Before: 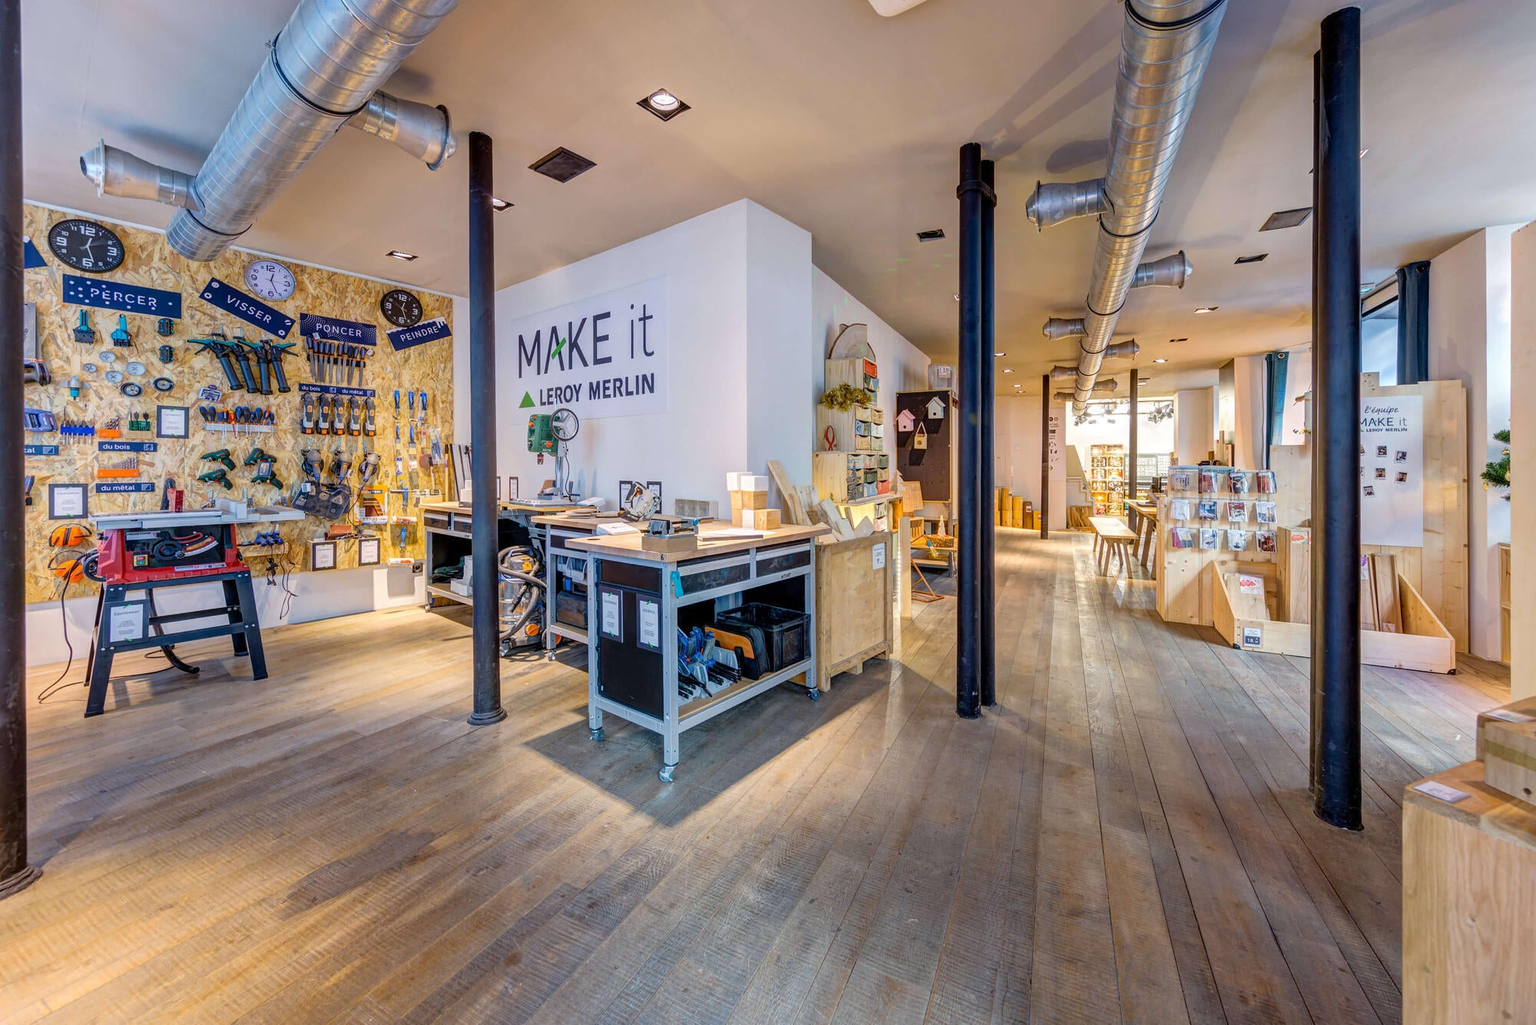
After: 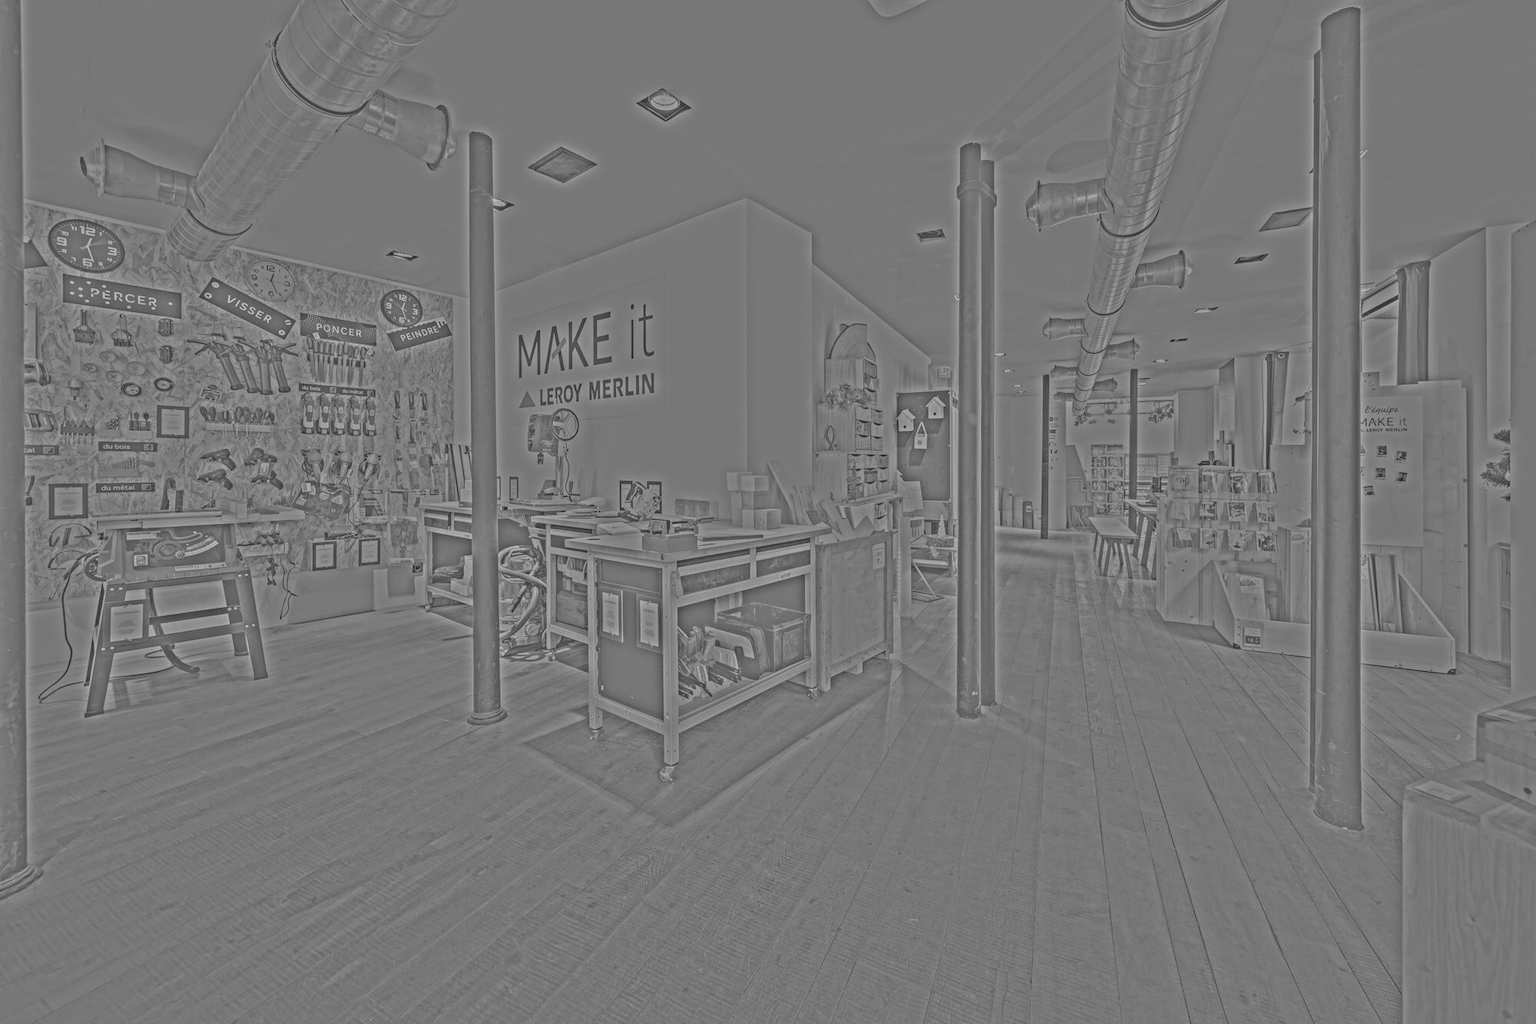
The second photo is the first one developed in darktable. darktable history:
monochrome: on, module defaults
highpass: sharpness 25.84%, contrast boost 14.94%
